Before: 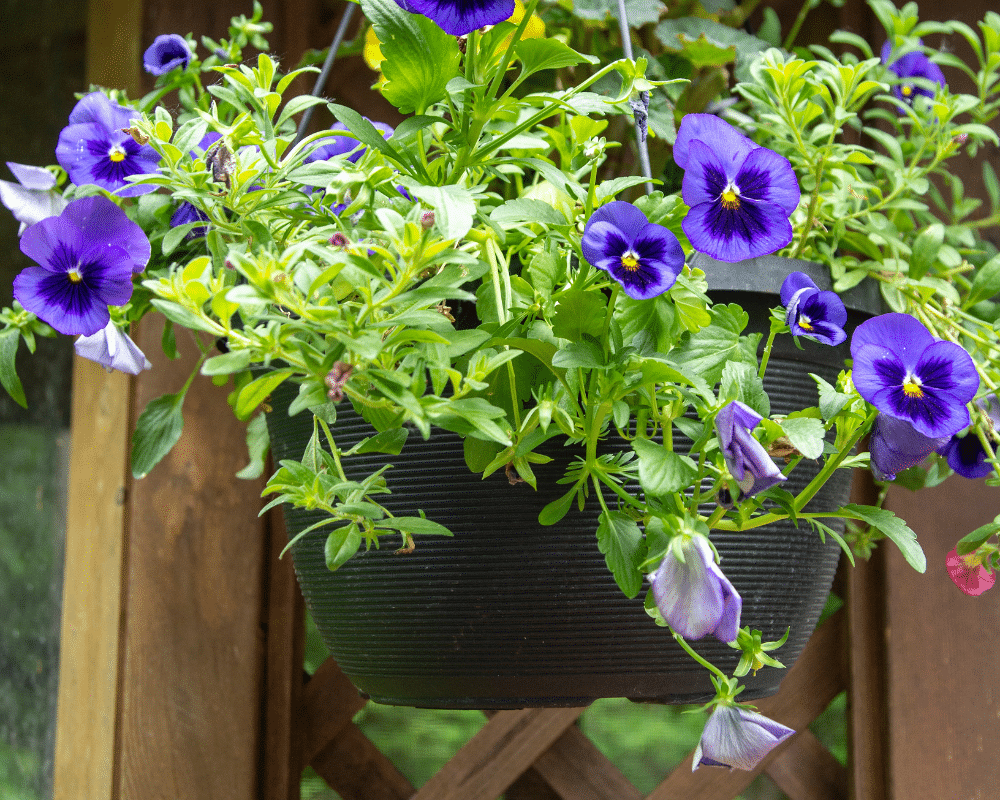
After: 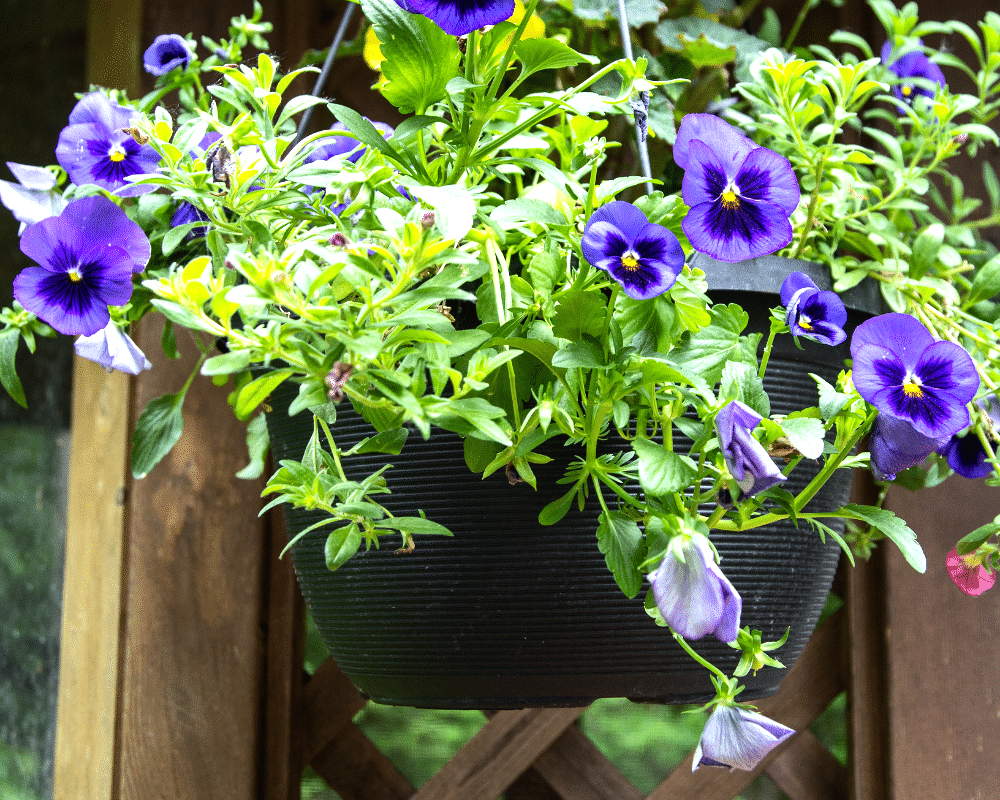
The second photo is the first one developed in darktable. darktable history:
white balance: red 0.954, blue 1.079
tone equalizer: -8 EV -0.75 EV, -7 EV -0.7 EV, -6 EV -0.6 EV, -5 EV -0.4 EV, -3 EV 0.4 EV, -2 EV 0.6 EV, -1 EV 0.7 EV, +0 EV 0.75 EV, edges refinement/feathering 500, mask exposure compensation -1.57 EV, preserve details no
